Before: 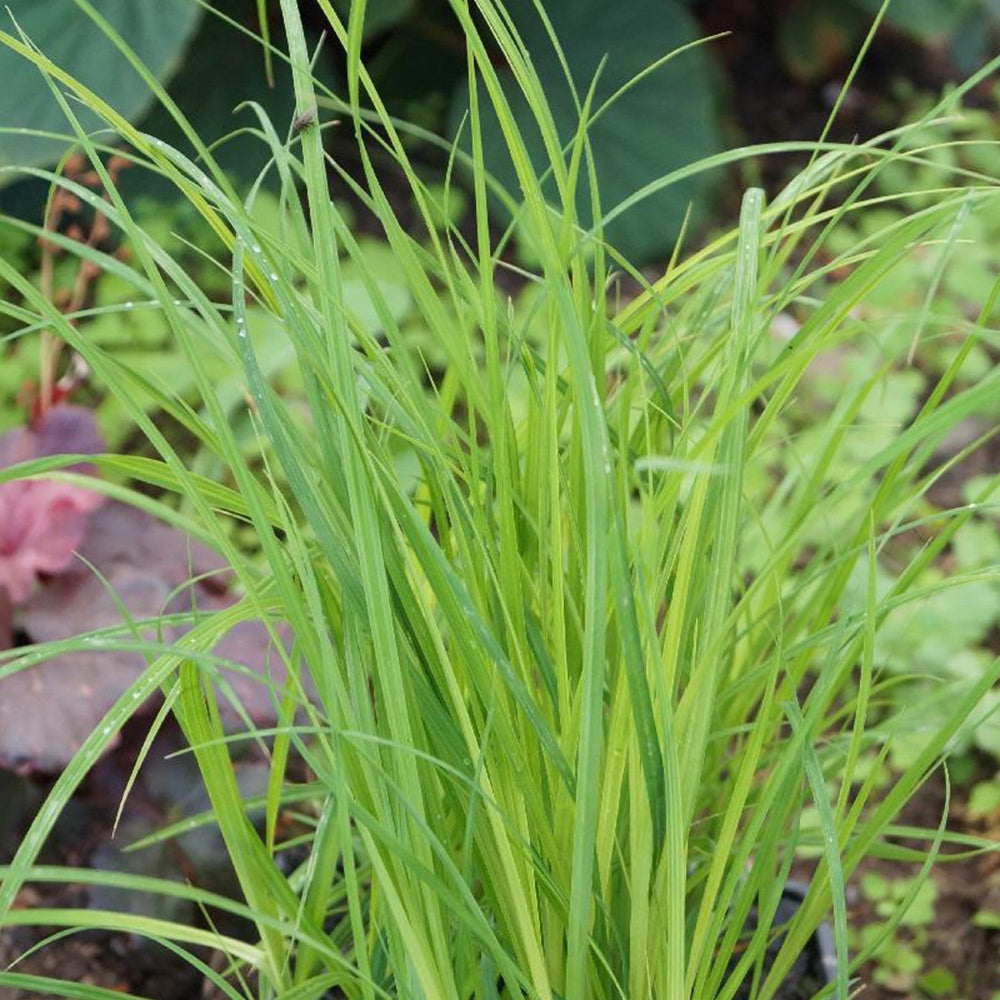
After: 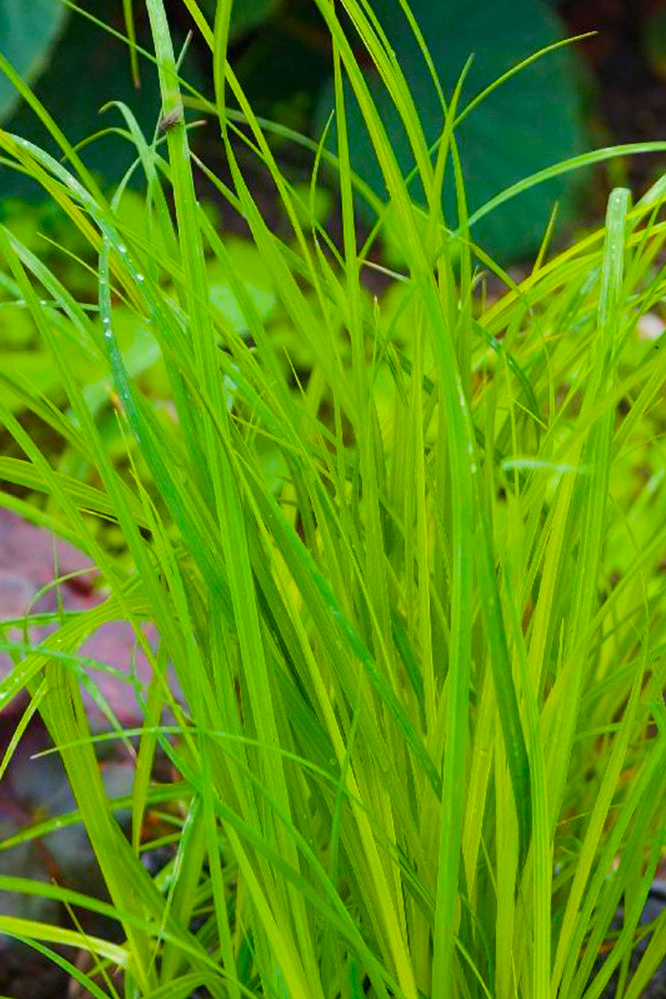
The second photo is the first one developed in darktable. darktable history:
color balance rgb: perceptual saturation grading › global saturation 64.854%, perceptual saturation grading › highlights 50.509%, perceptual saturation grading › shadows 29.332%
crop and rotate: left 13.451%, right 19.909%
